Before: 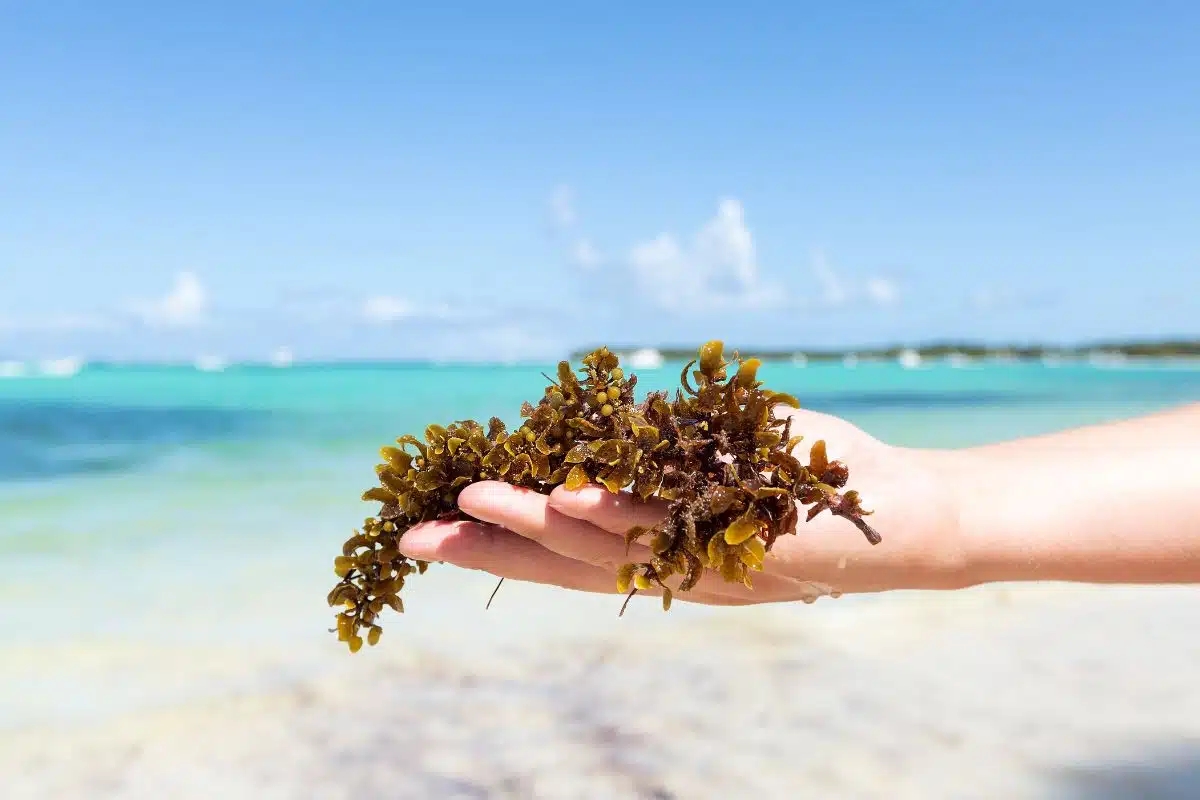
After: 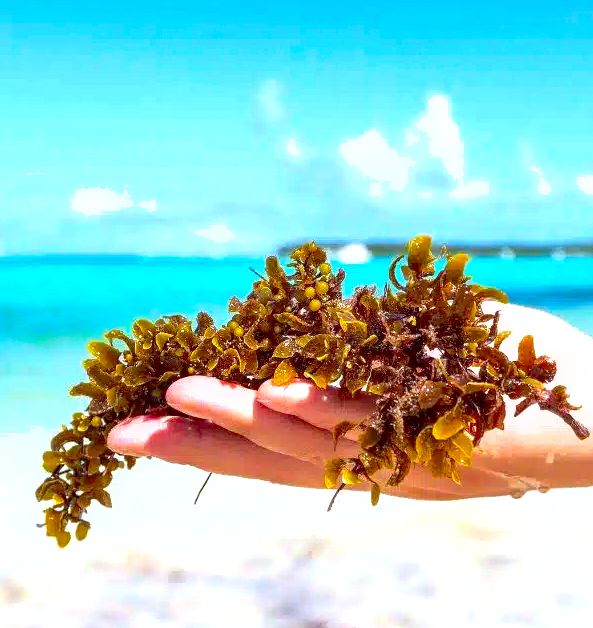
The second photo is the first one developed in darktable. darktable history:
haze removal: strength 0.12, distance 0.25, compatibility mode true, adaptive false
white balance: red 0.983, blue 1.036
exposure: black level correction 0, exposure 0.5 EV, compensate highlight preservation false
crop and rotate: angle 0.02°, left 24.353%, top 13.219%, right 26.156%, bottom 8.224%
local contrast: detail 130%
contrast brightness saturation: contrast 0.18, saturation 0.3
shadows and highlights: on, module defaults
